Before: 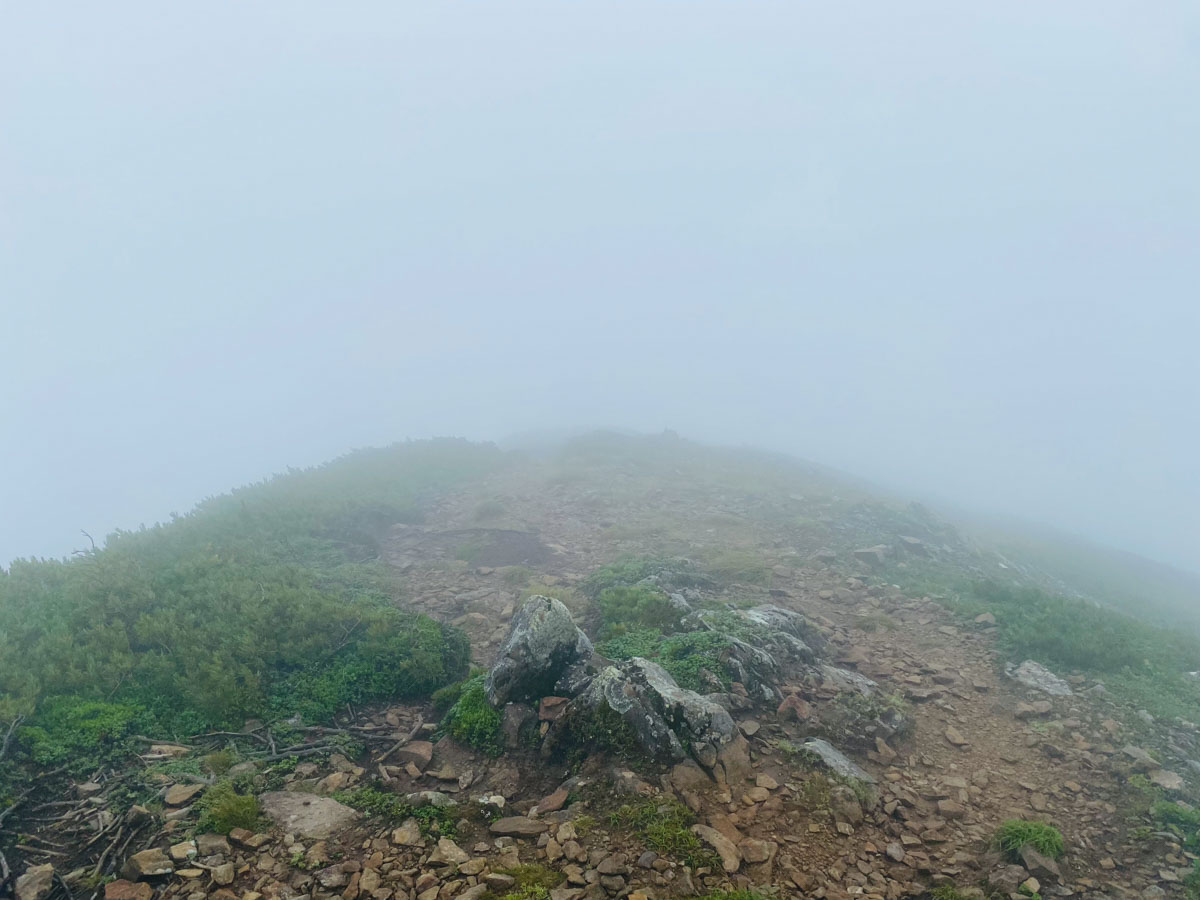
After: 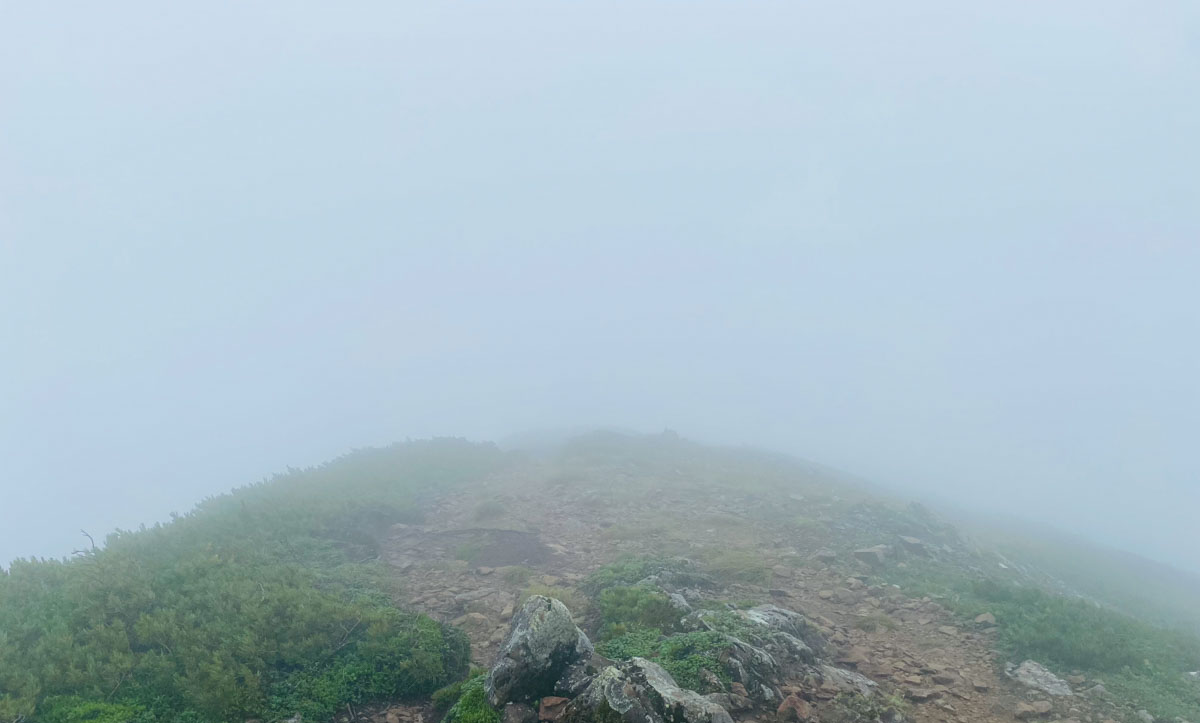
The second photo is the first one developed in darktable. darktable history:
crop: bottom 19.644%
white balance: emerald 1
